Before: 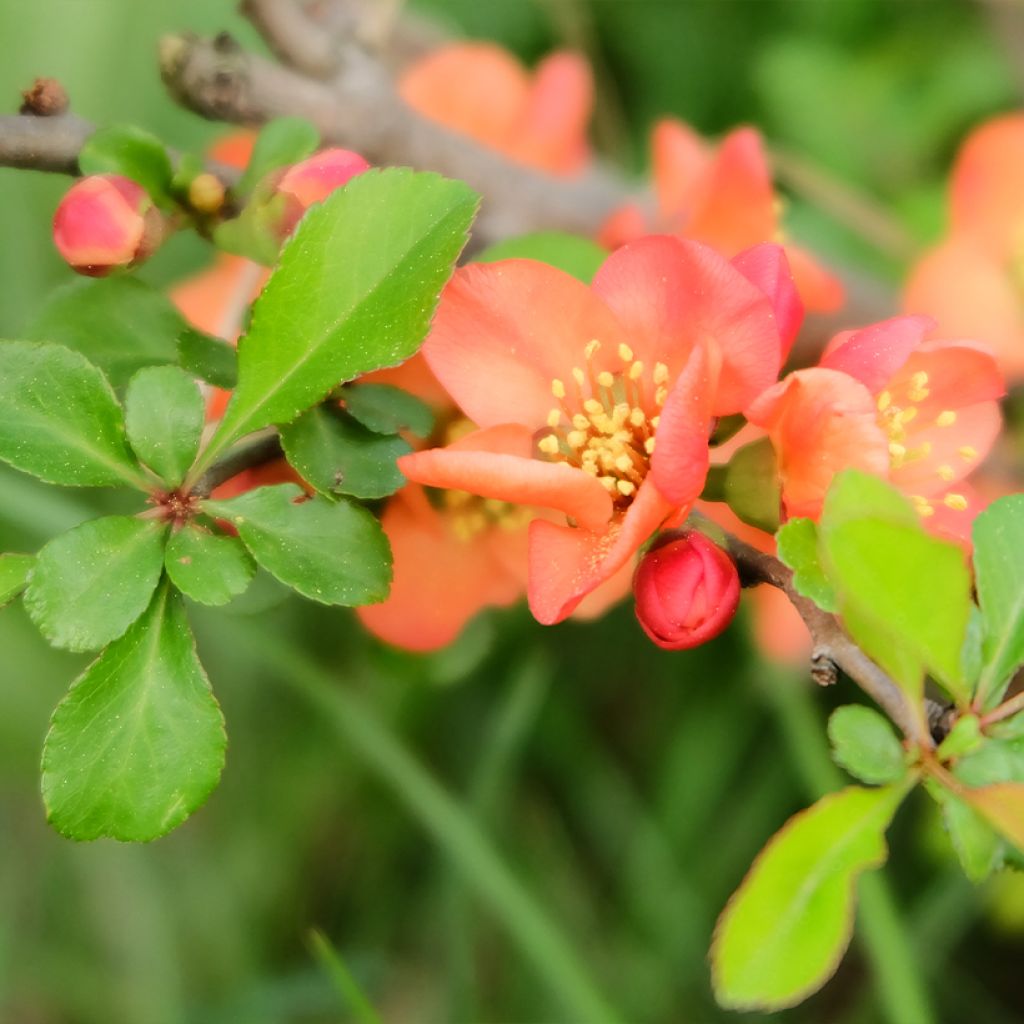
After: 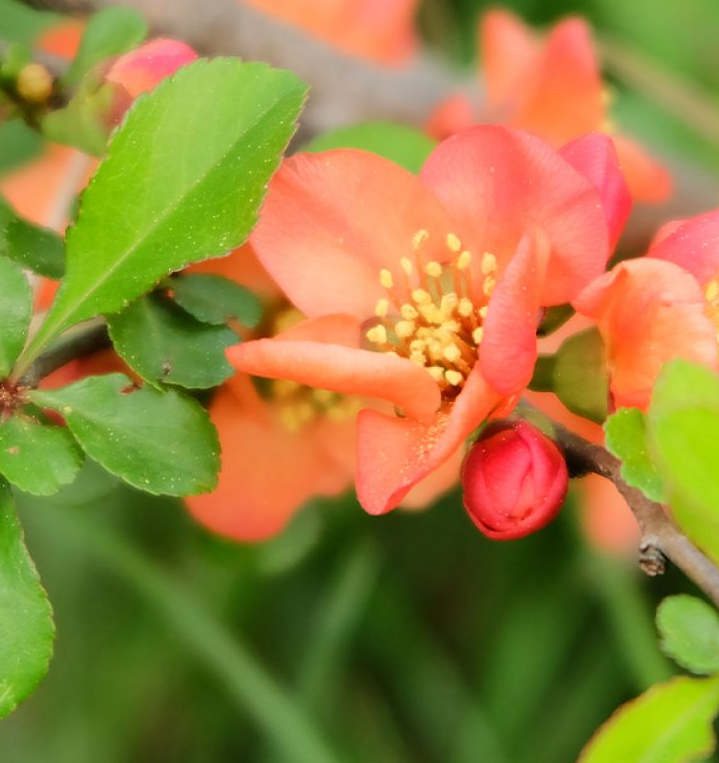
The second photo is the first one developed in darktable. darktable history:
crop and rotate: left 16.813%, top 10.819%, right 12.944%, bottom 14.652%
